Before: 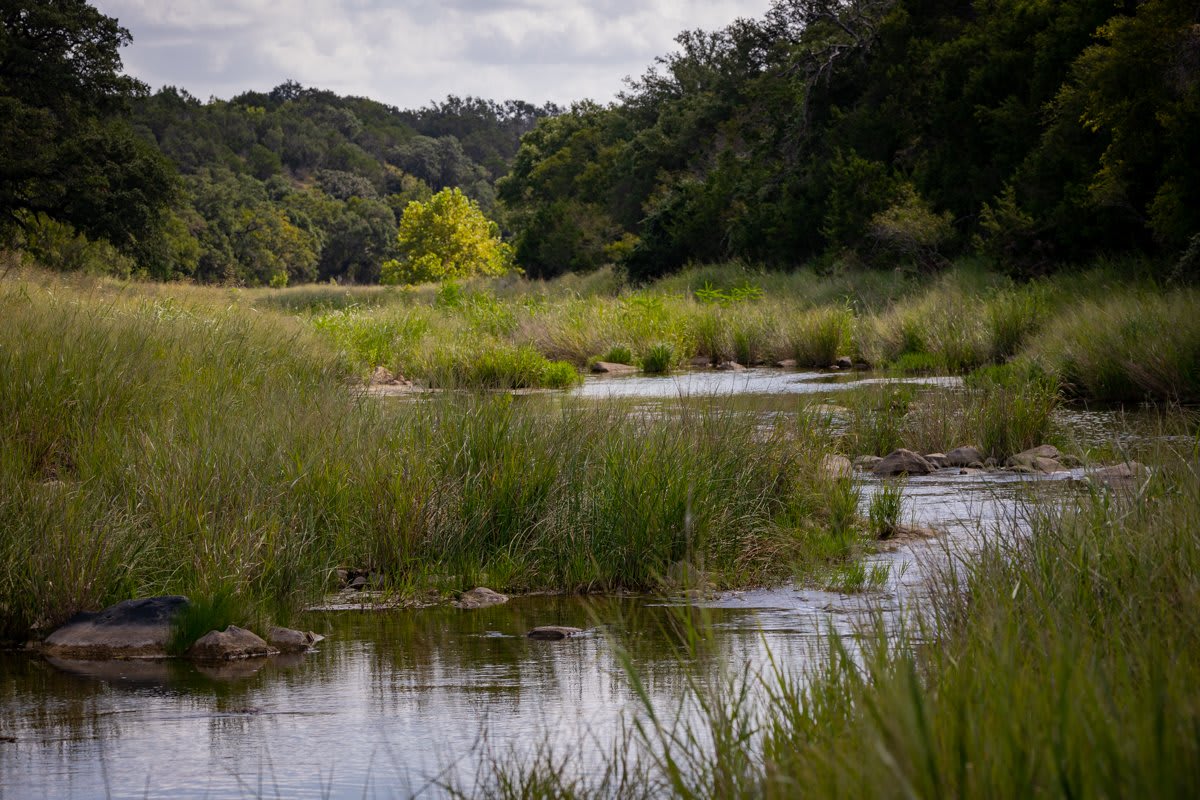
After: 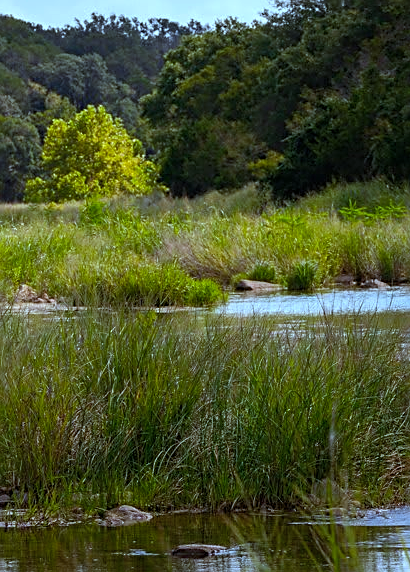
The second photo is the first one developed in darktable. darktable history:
sharpen: on, module defaults
color balance rgb: highlights gain › luminance 17.081%, highlights gain › chroma 2.846%, highlights gain › hue 256.93°, perceptual saturation grading › global saturation 19.69%, global vibrance 20%
color correction: highlights a* -10.45, highlights b* -19.79
crop and rotate: left 29.741%, top 10.324%, right 36.06%, bottom 18.113%
